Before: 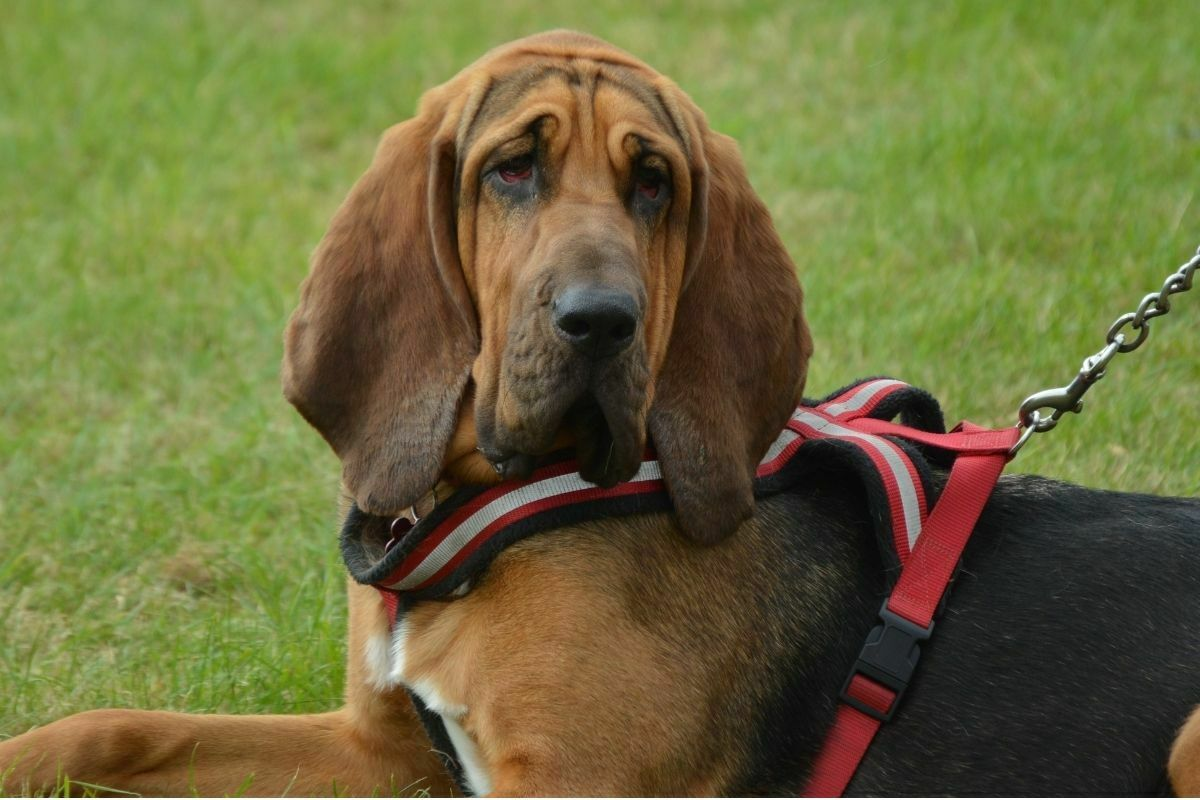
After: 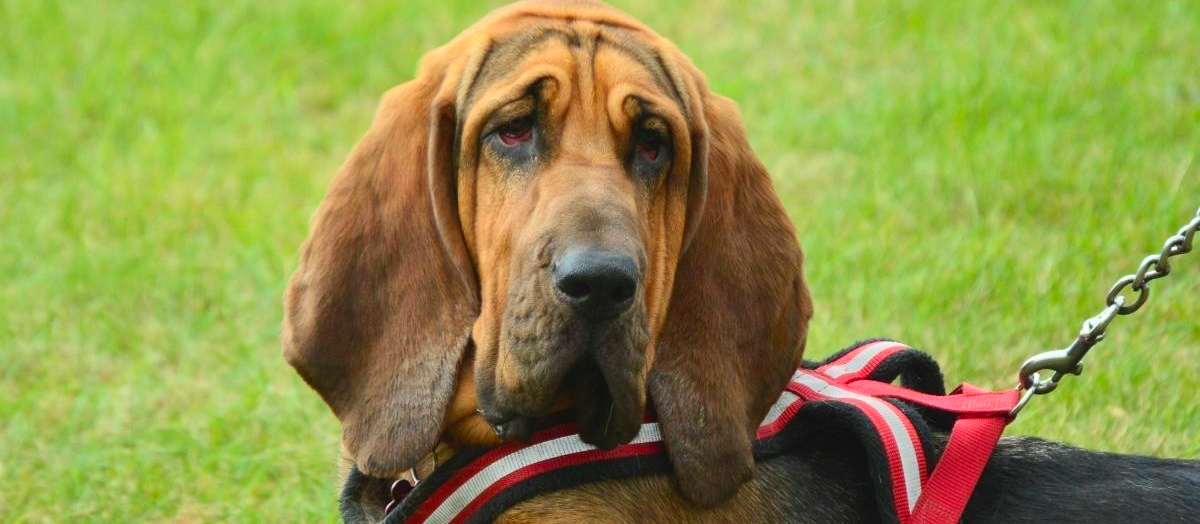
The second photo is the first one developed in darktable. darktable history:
contrast brightness saturation: contrast 0.239, brightness 0.26, saturation 0.373
crop and rotate: top 4.772%, bottom 29.698%
